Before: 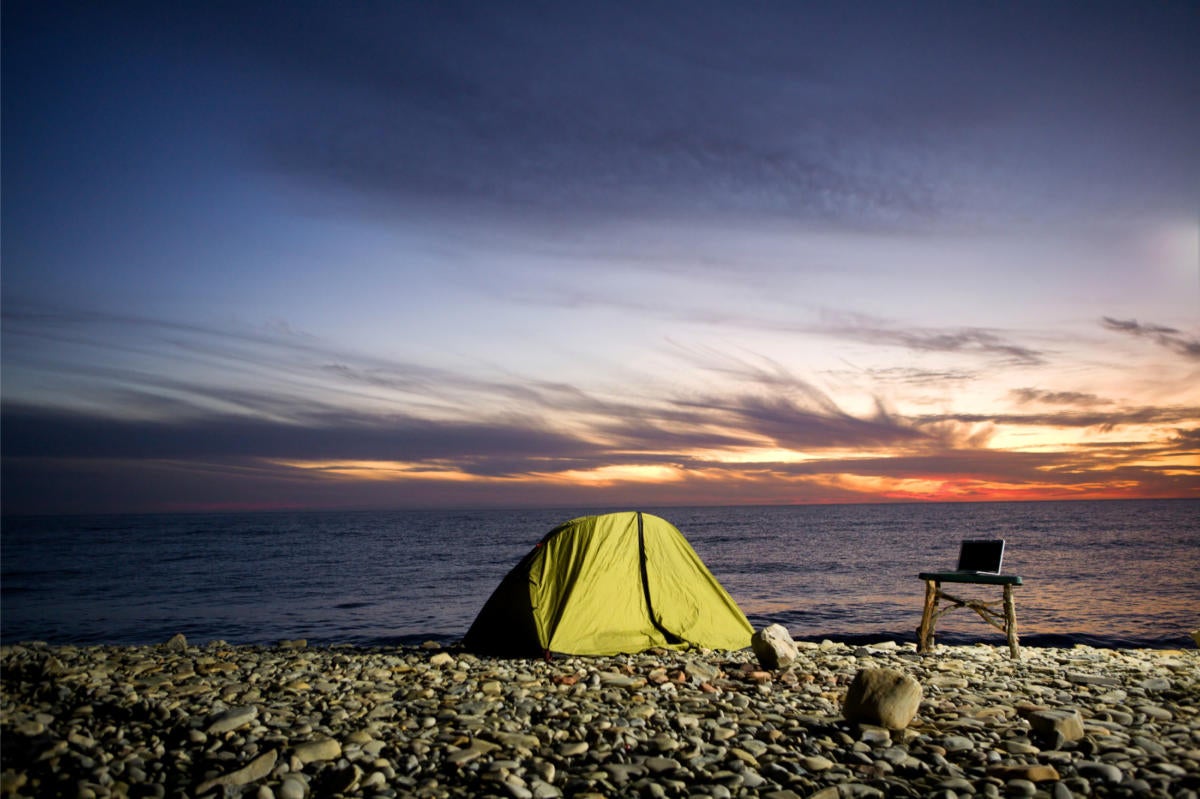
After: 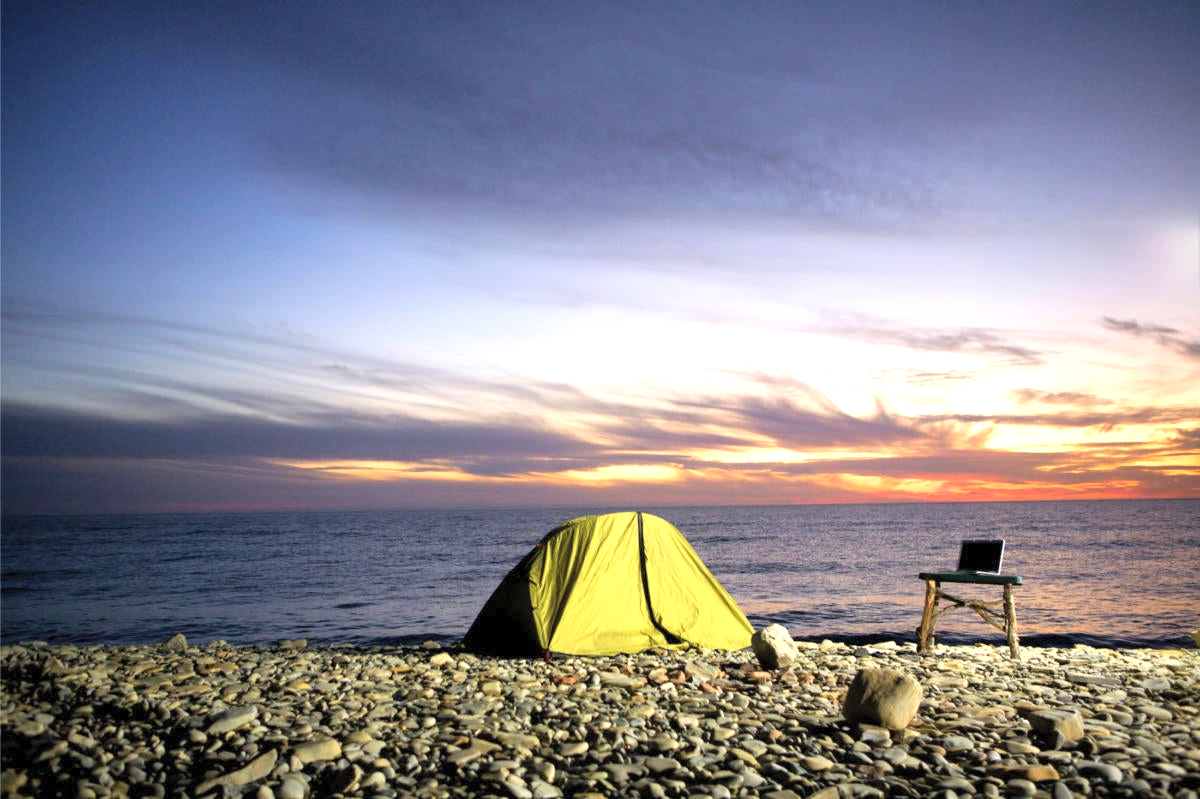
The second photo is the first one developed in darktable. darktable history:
contrast brightness saturation: brightness 0.15
exposure: exposure 0.722 EV, compensate highlight preservation false
